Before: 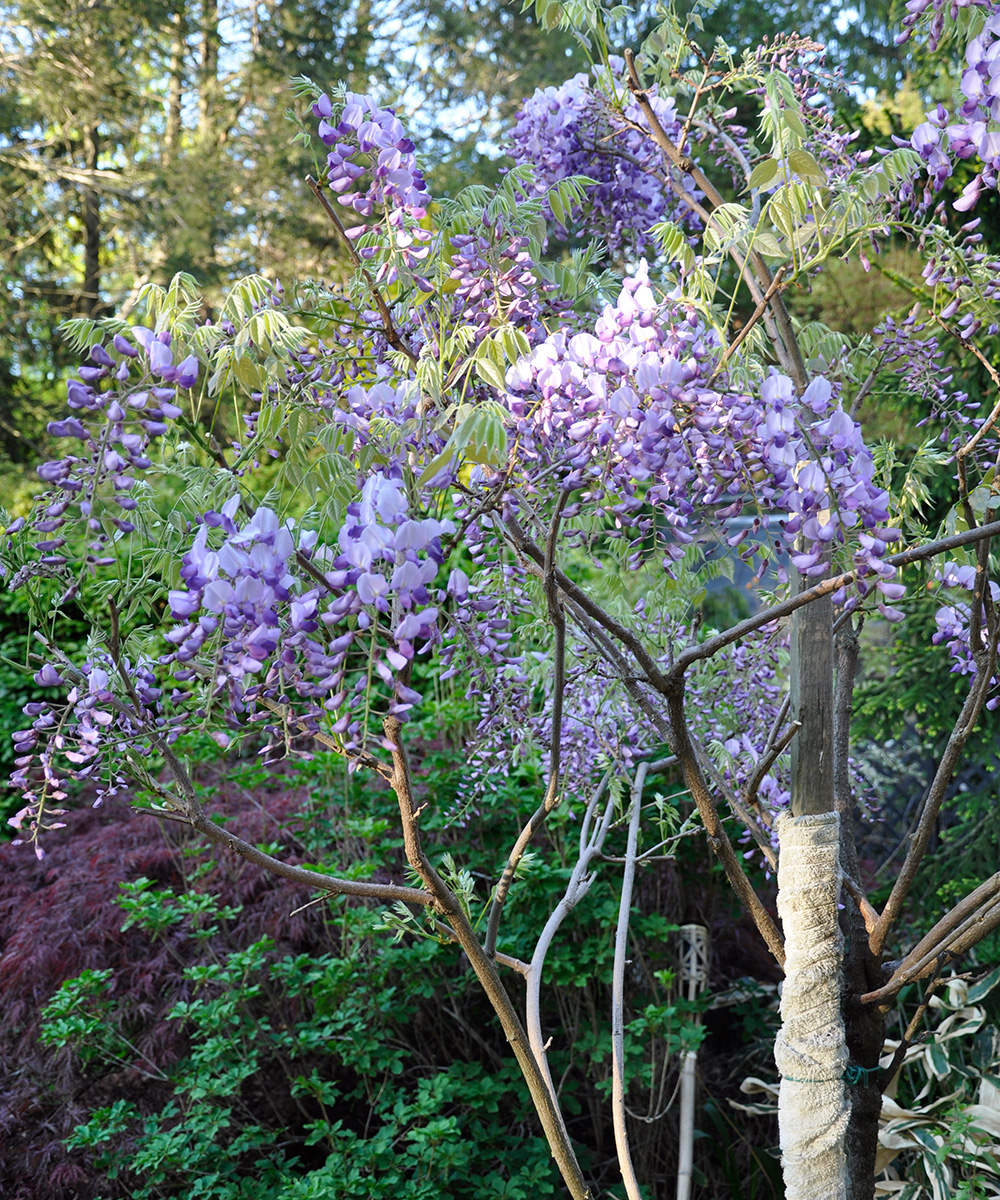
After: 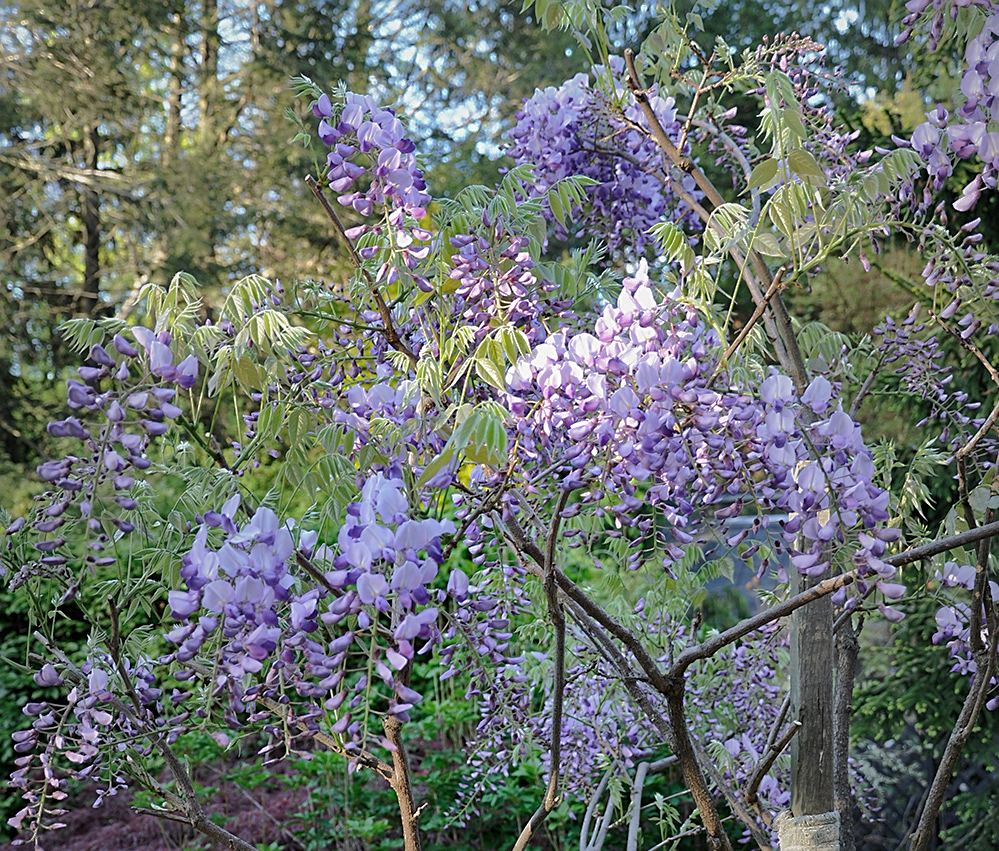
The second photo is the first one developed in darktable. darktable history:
vignetting: fall-off start 17.86%, fall-off radius 136.72%, brightness -0.186, saturation -0.29, width/height ratio 0.615, shape 0.579
shadows and highlights: shadows -18.43, highlights -73.04
sharpen: on, module defaults
exposure: exposure -0.048 EV, compensate highlight preservation false
crop: right 0.001%, bottom 29.029%
